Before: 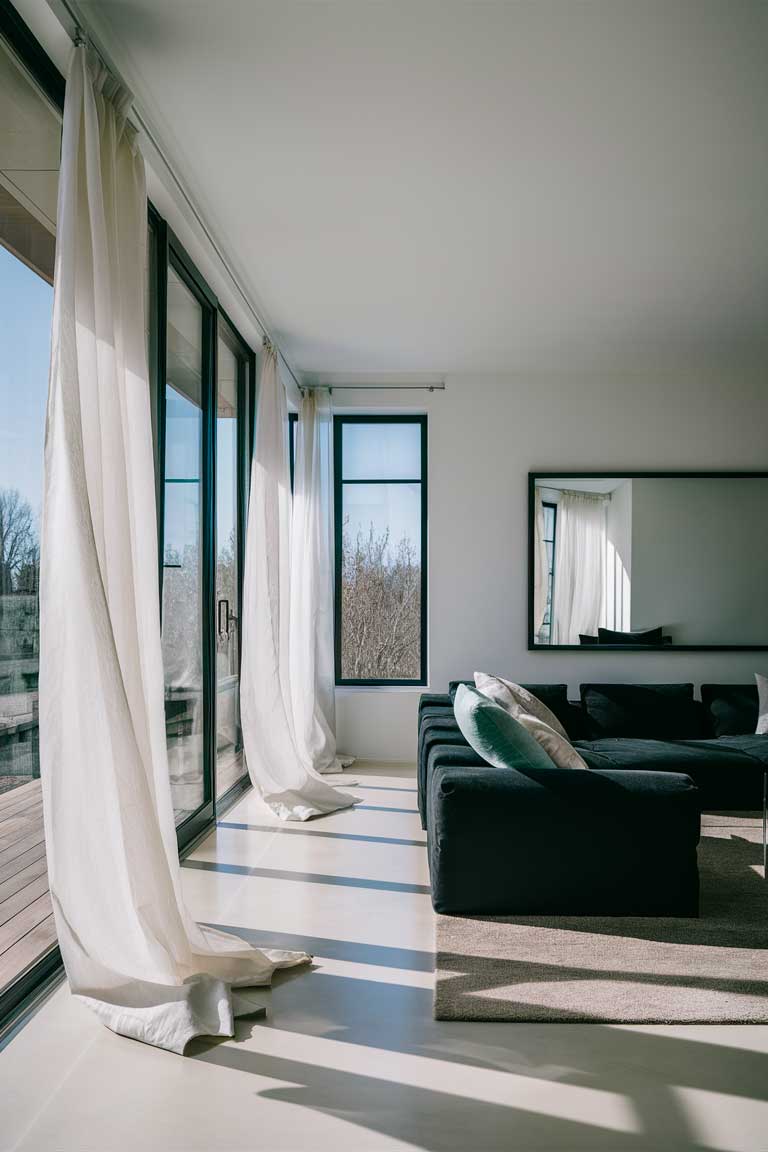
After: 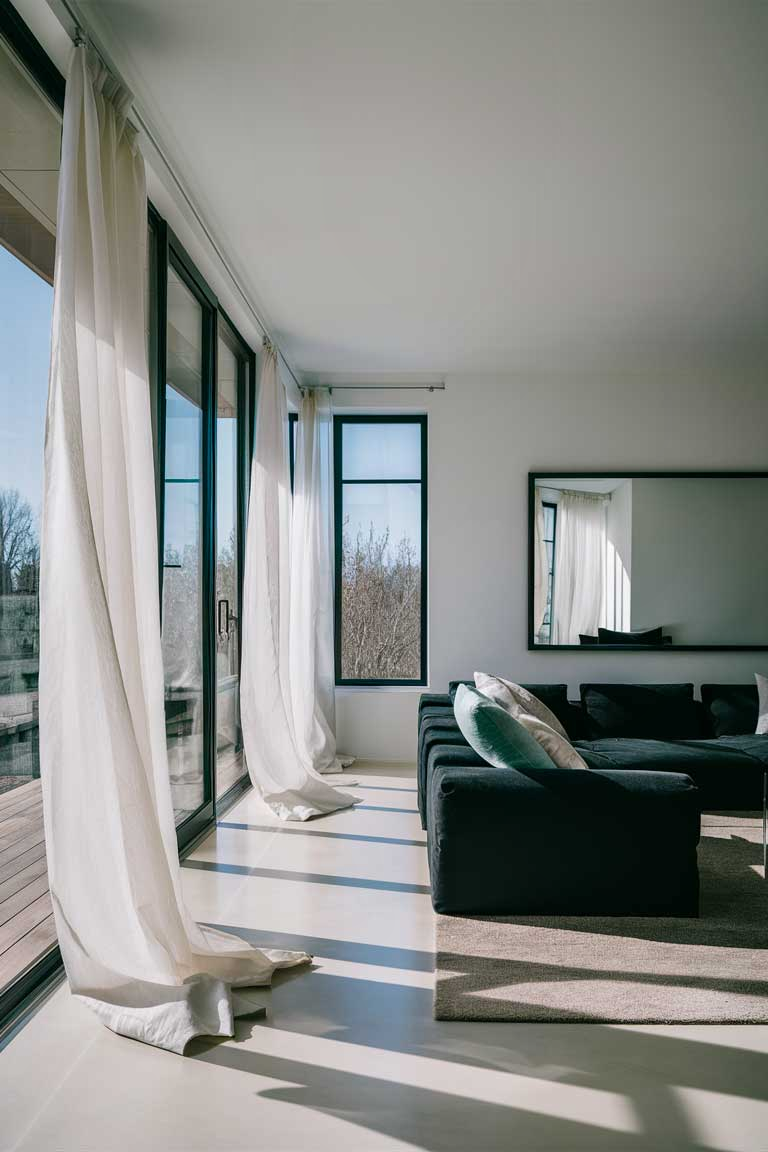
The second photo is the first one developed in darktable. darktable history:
tone equalizer: on, module defaults
shadows and highlights: shadows 32, highlights -32, soften with gaussian
